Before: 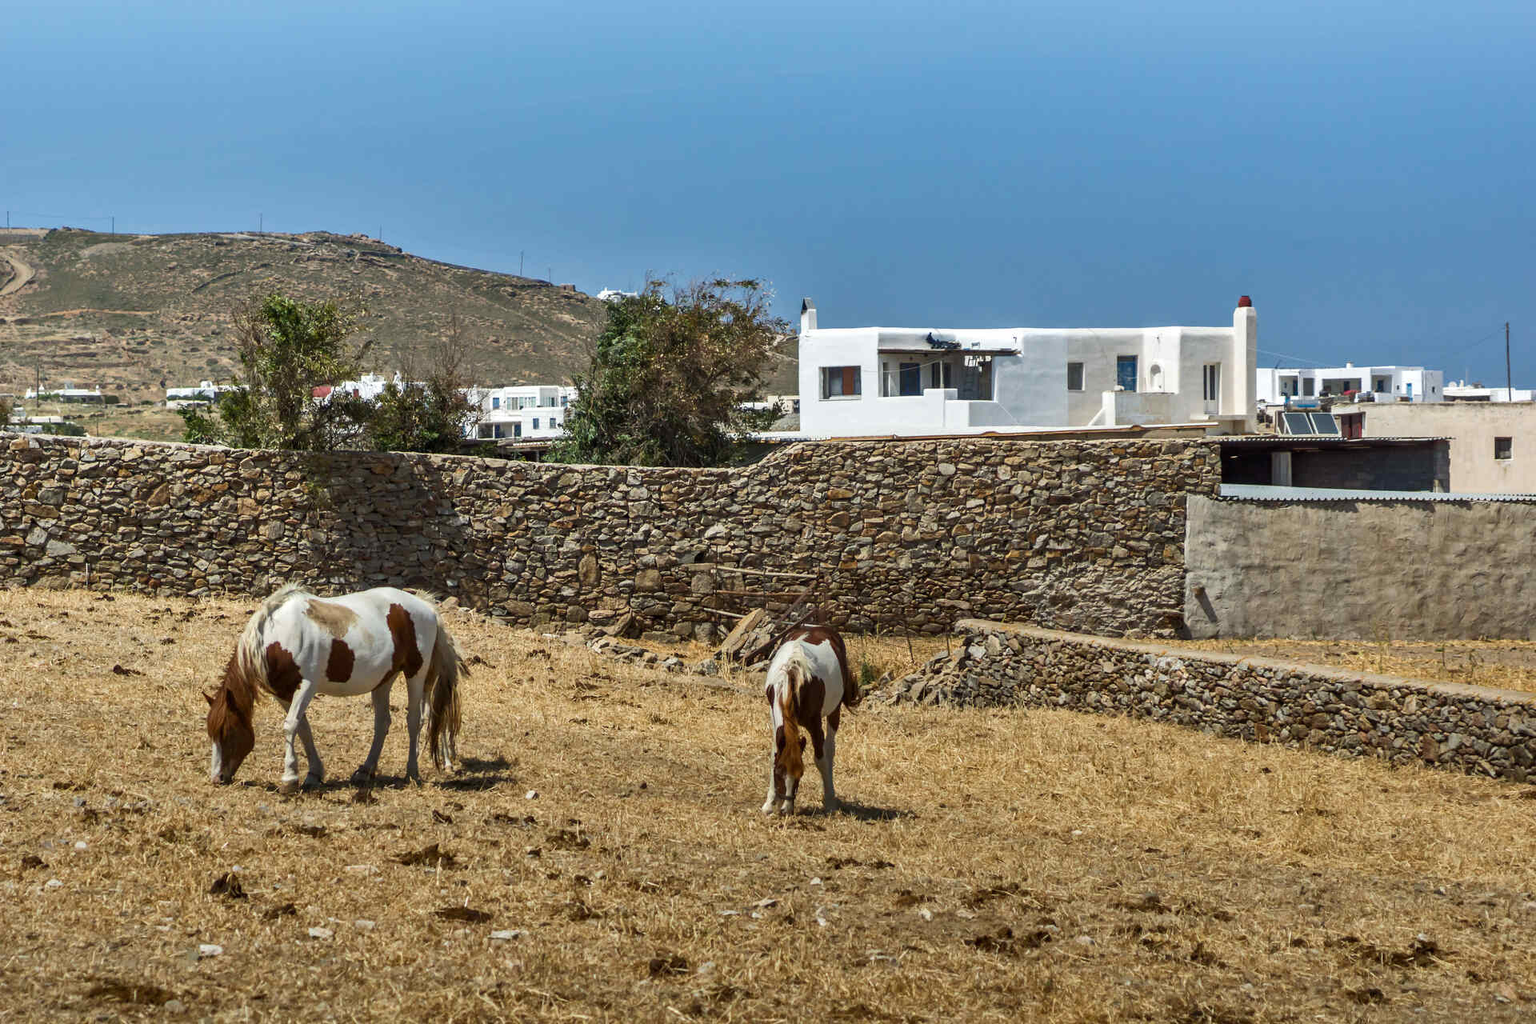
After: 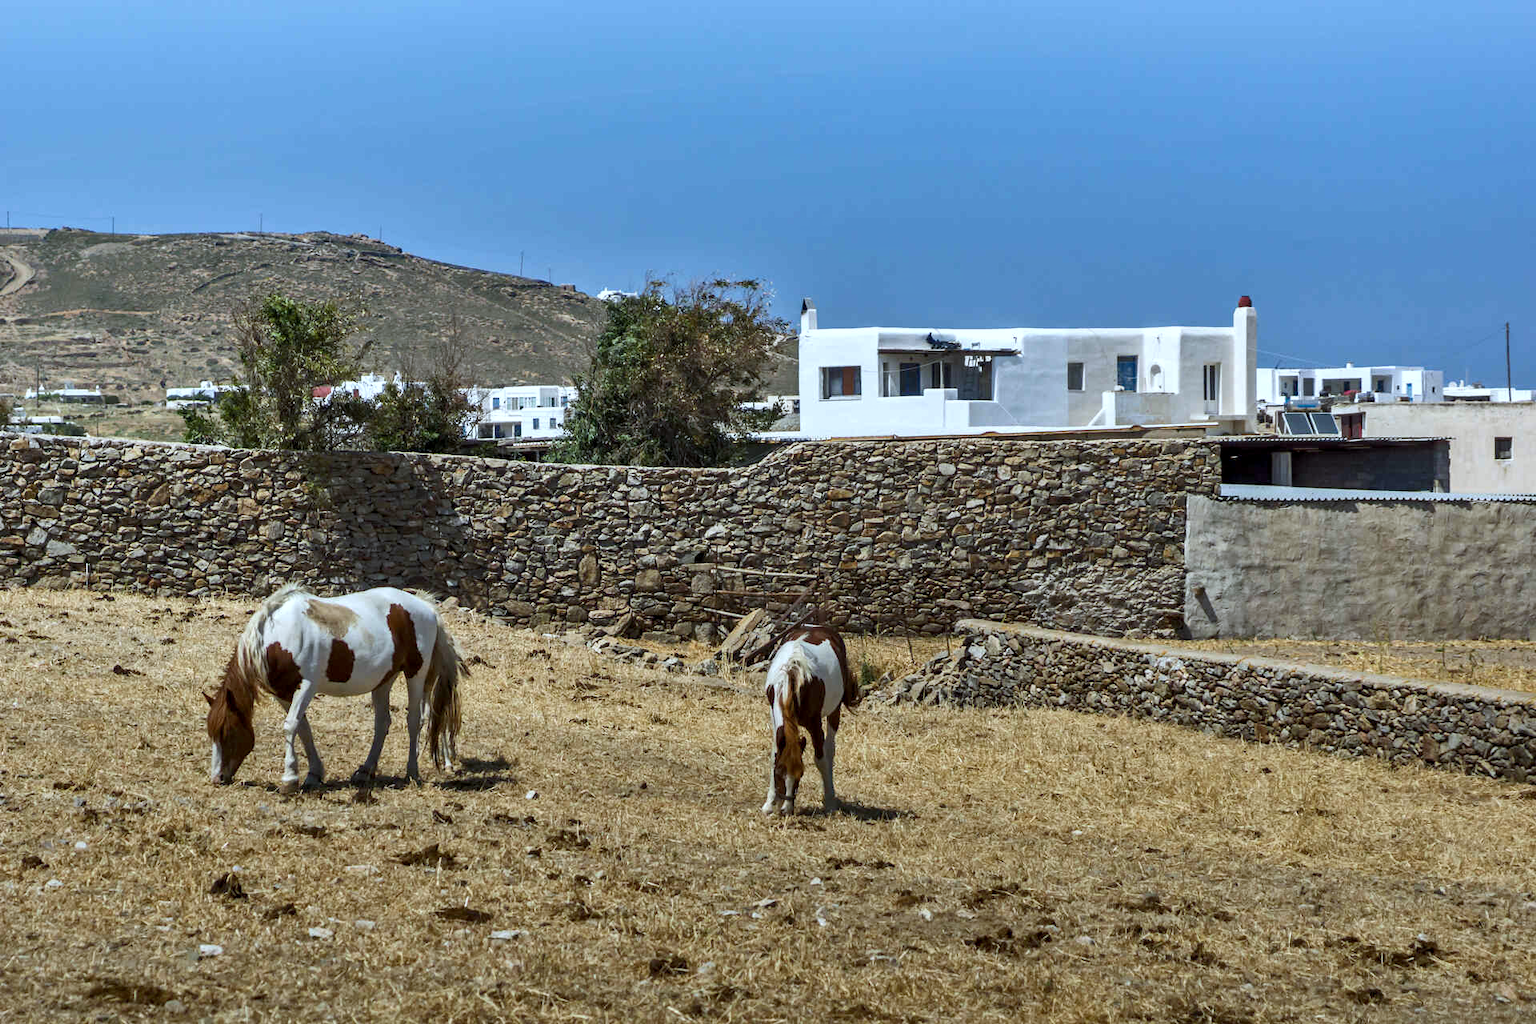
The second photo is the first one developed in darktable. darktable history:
white balance: red 0.924, blue 1.095
color zones: curves: ch0 [(0.25, 0.5) (0.428, 0.473) (0.75, 0.5)]; ch1 [(0.243, 0.479) (0.398, 0.452) (0.75, 0.5)]
contrast equalizer: octaves 7, y [[0.6 ×6], [0.55 ×6], [0 ×6], [0 ×6], [0 ×6]], mix 0.15
